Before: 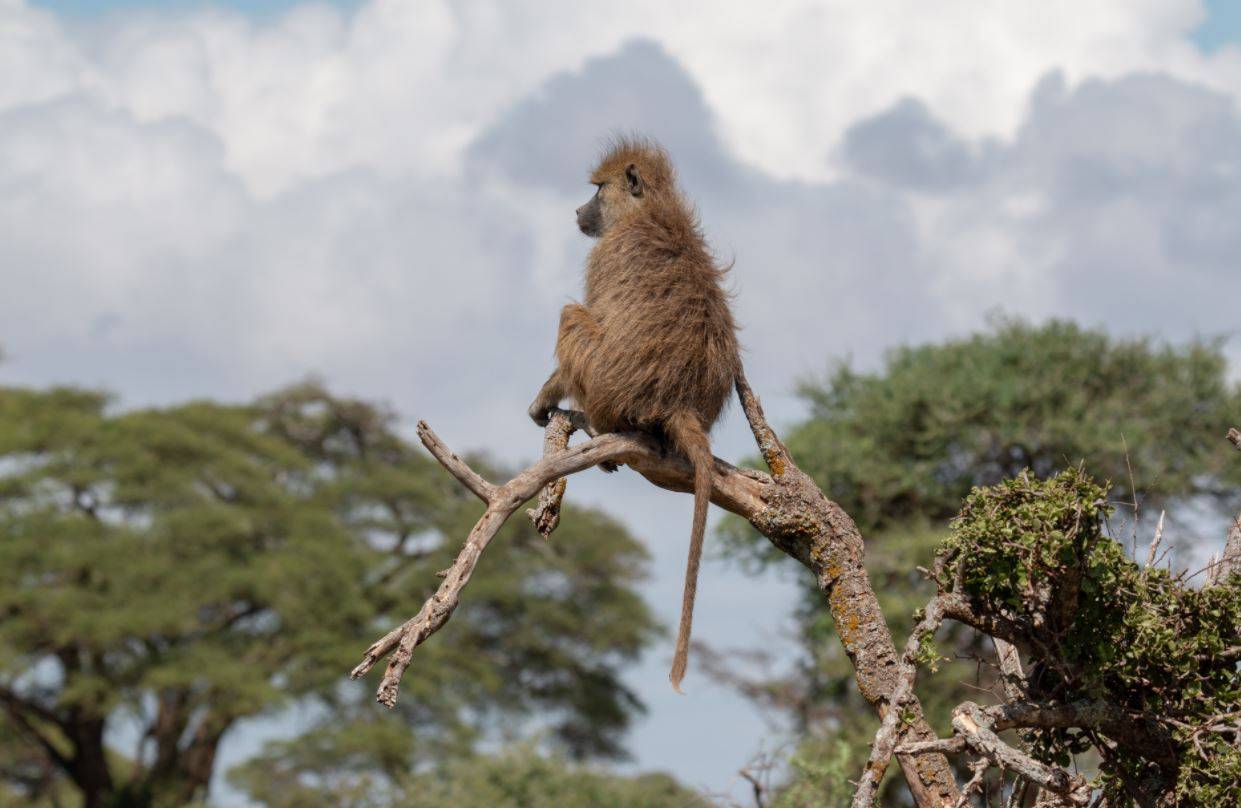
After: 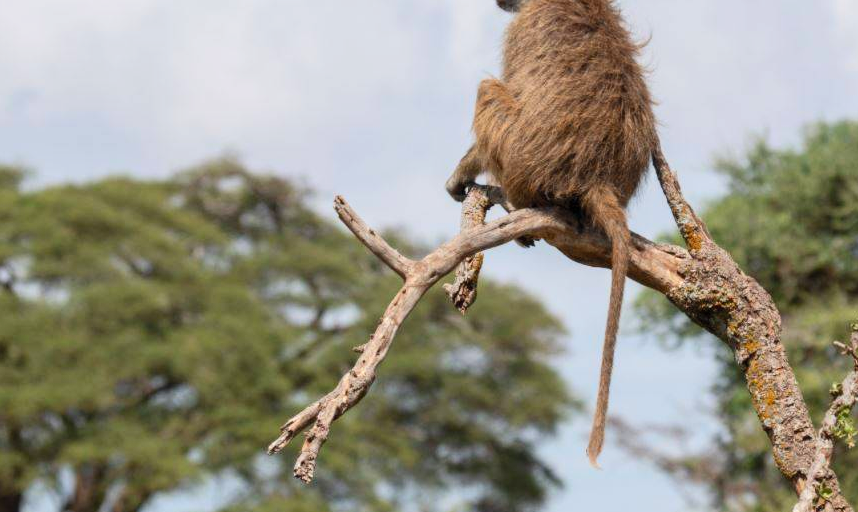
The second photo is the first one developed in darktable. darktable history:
contrast brightness saturation: contrast 0.198, brightness 0.163, saturation 0.217
tone equalizer: edges refinement/feathering 500, mask exposure compensation -1.57 EV, preserve details no
crop: left 6.717%, top 27.856%, right 24.072%, bottom 8.745%
